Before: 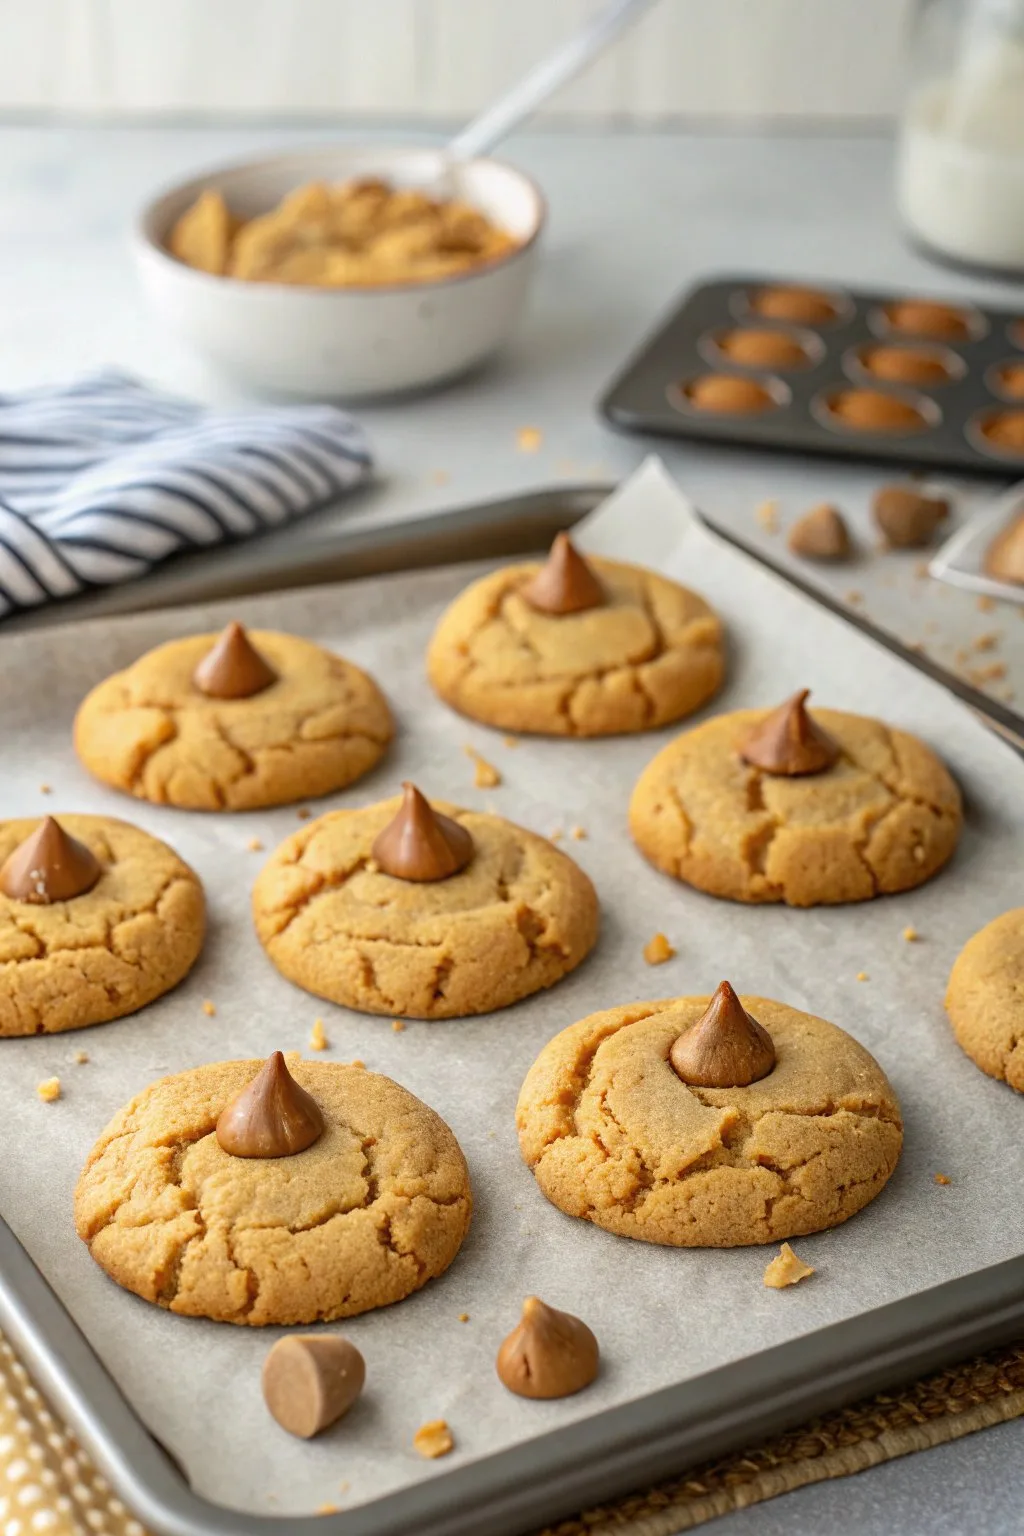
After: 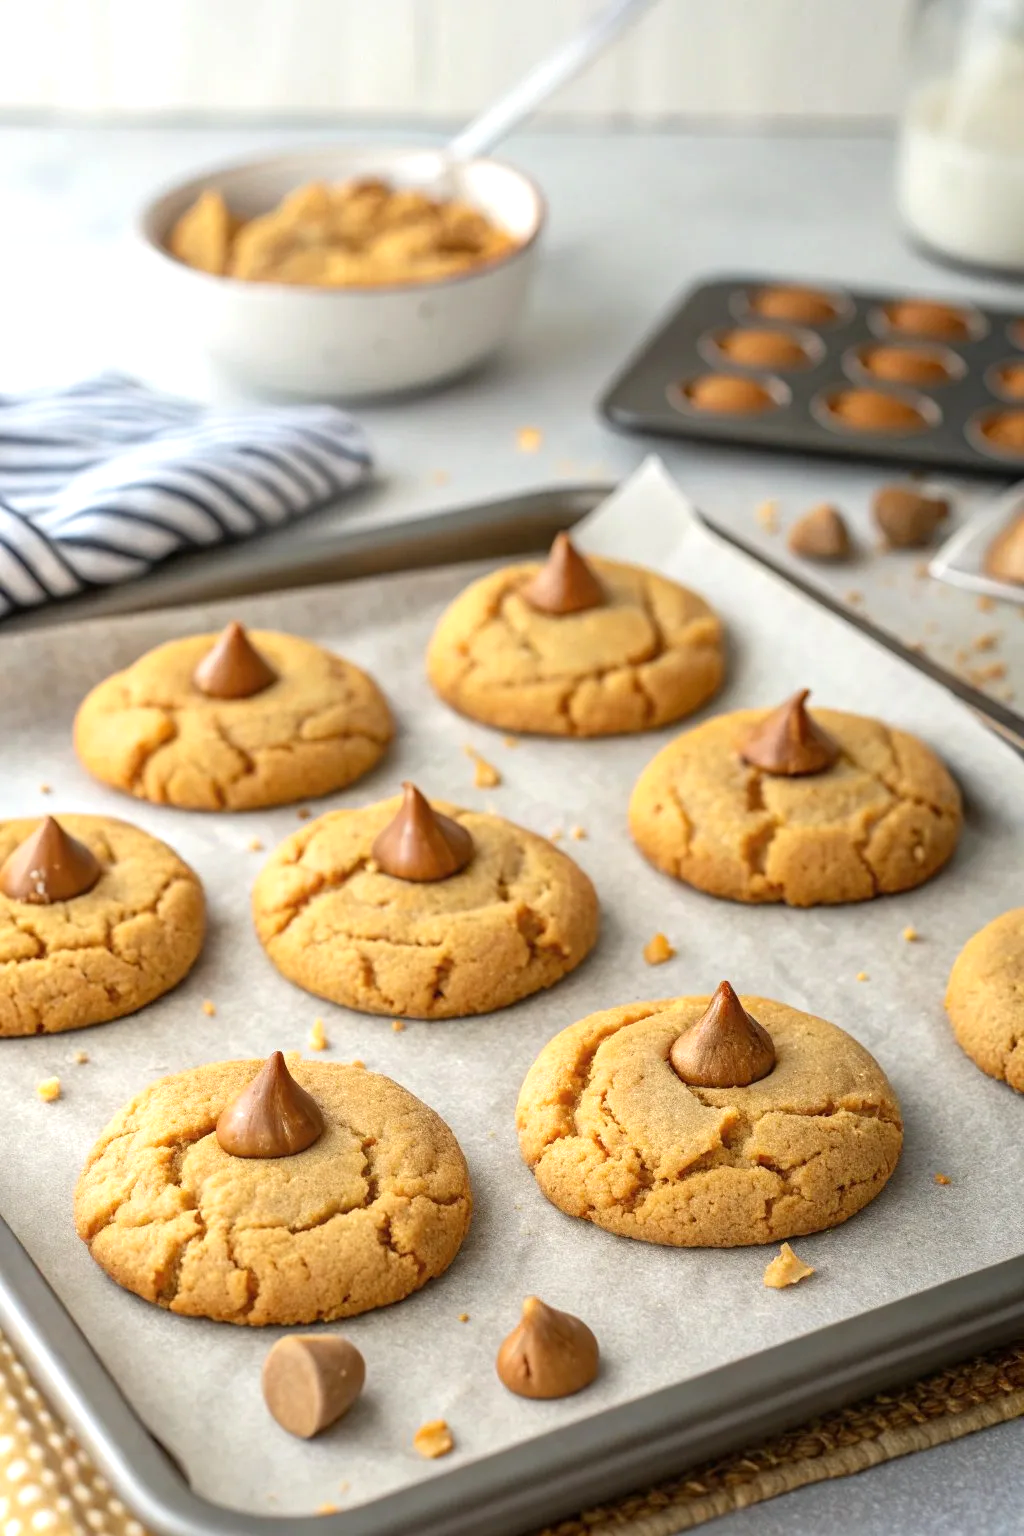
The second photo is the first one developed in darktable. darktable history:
exposure: exposure 0.362 EV, compensate exposure bias true, compensate highlight preservation false
